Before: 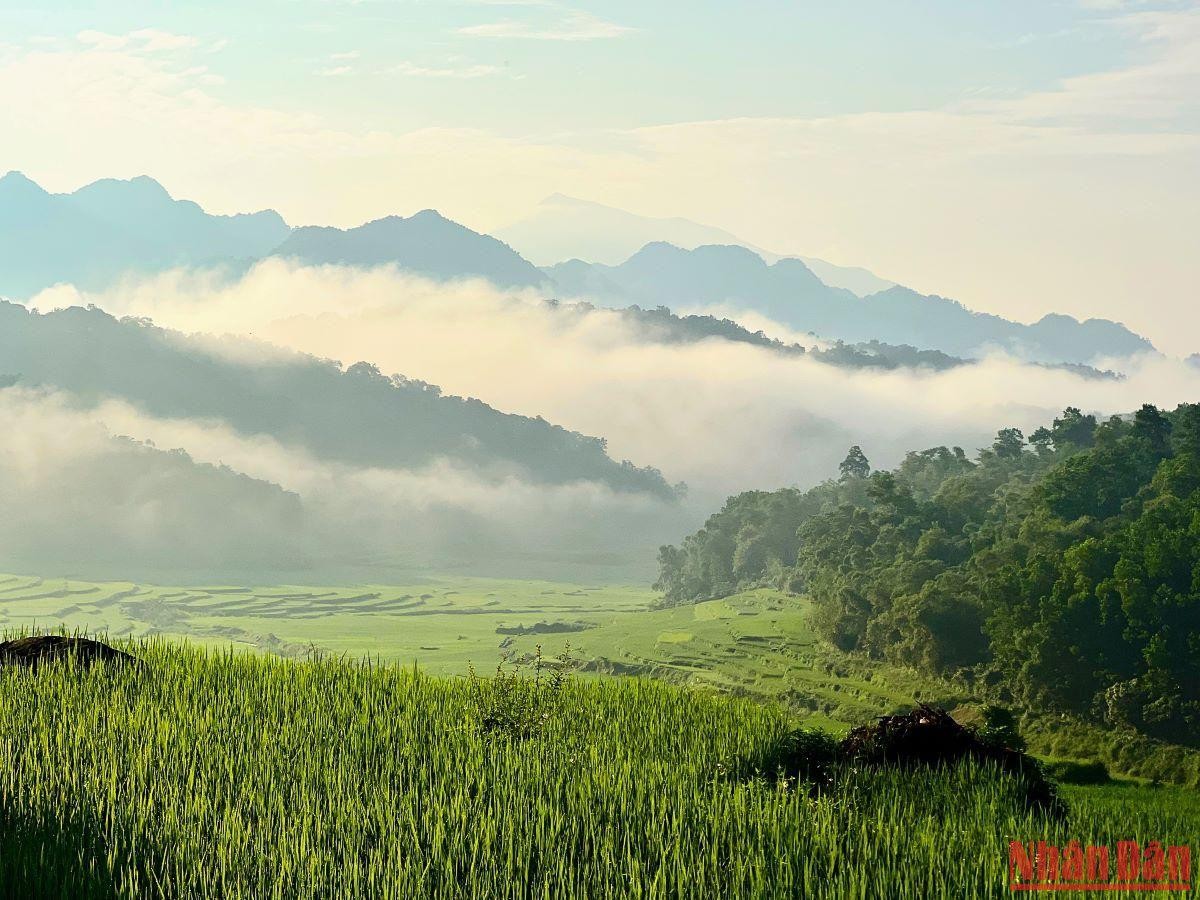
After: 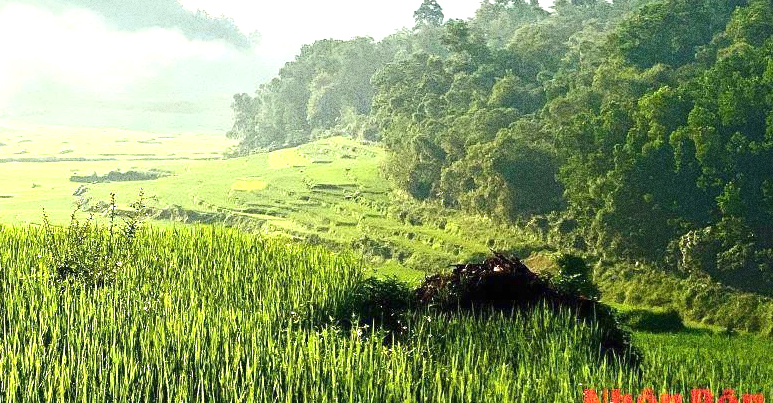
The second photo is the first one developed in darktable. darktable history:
exposure: black level correction 0, exposure 1.388 EV, compensate exposure bias true, compensate highlight preservation false
grain: coarseness 10.62 ISO, strength 55.56%
crop and rotate: left 35.509%, top 50.238%, bottom 4.934%
